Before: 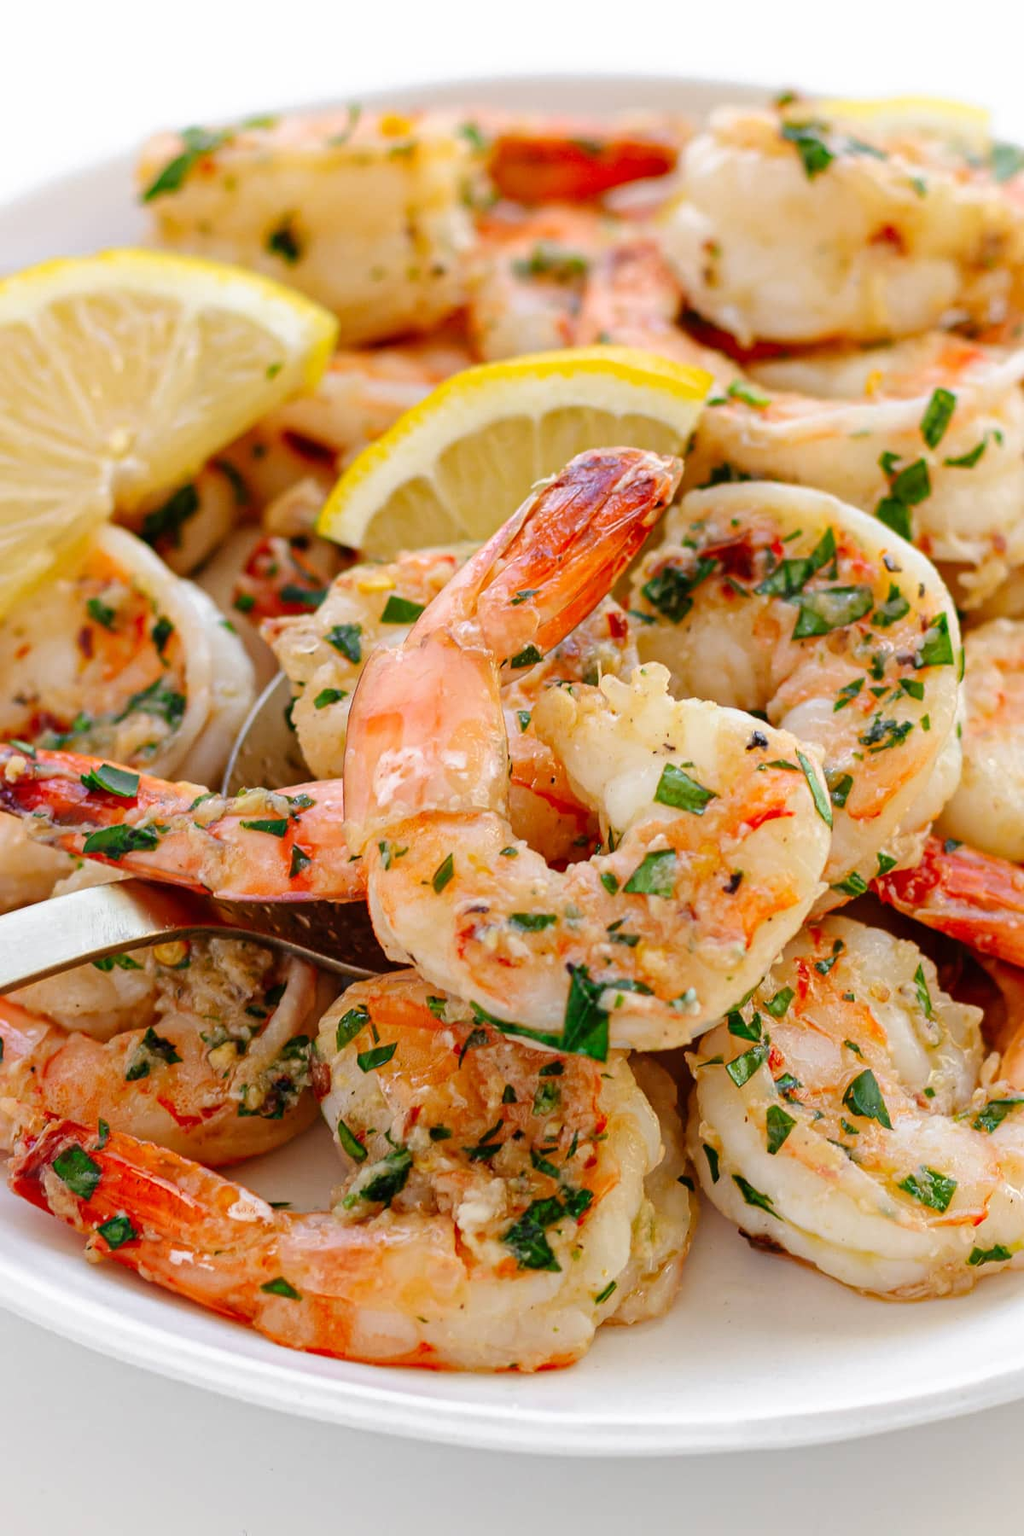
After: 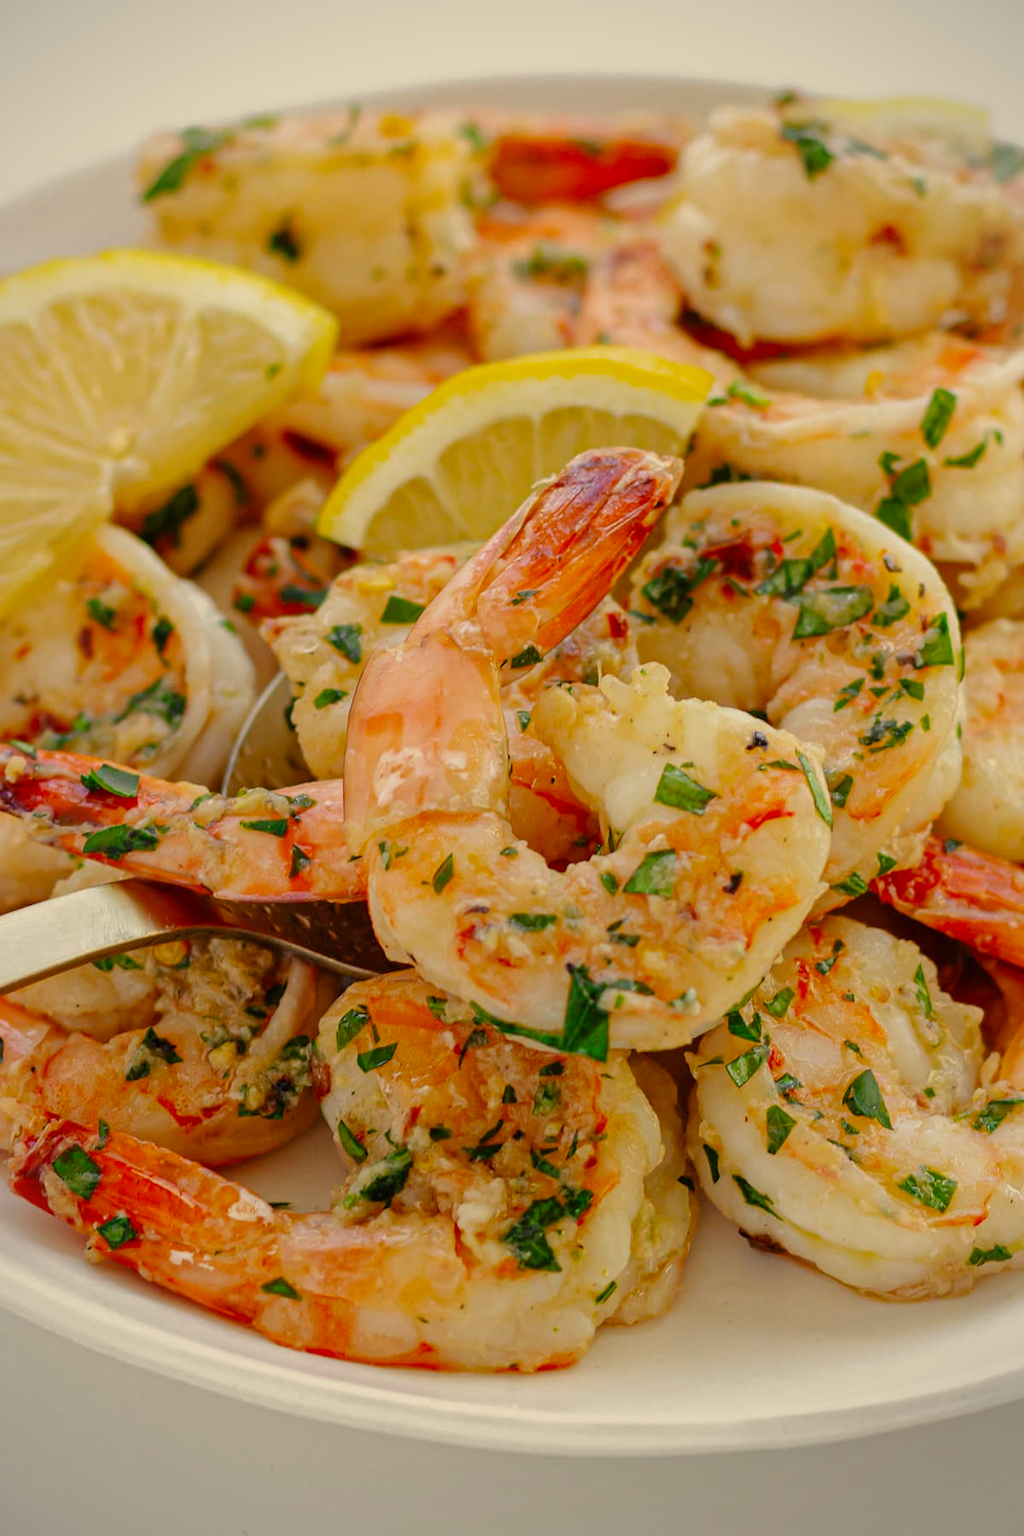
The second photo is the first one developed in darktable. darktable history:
vignetting: on, module defaults
color correction: highlights a* 2.72, highlights b* 22.8
tone equalizer: -8 EV 0.25 EV, -7 EV 0.417 EV, -6 EV 0.417 EV, -5 EV 0.25 EV, -3 EV -0.25 EV, -2 EV -0.417 EV, -1 EV -0.417 EV, +0 EV -0.25 EV, edges refinement/feathering 500, mask exposure compensation -1.57 EV, preserve details guided filter
white balance: red 0.986, blue 1.01
